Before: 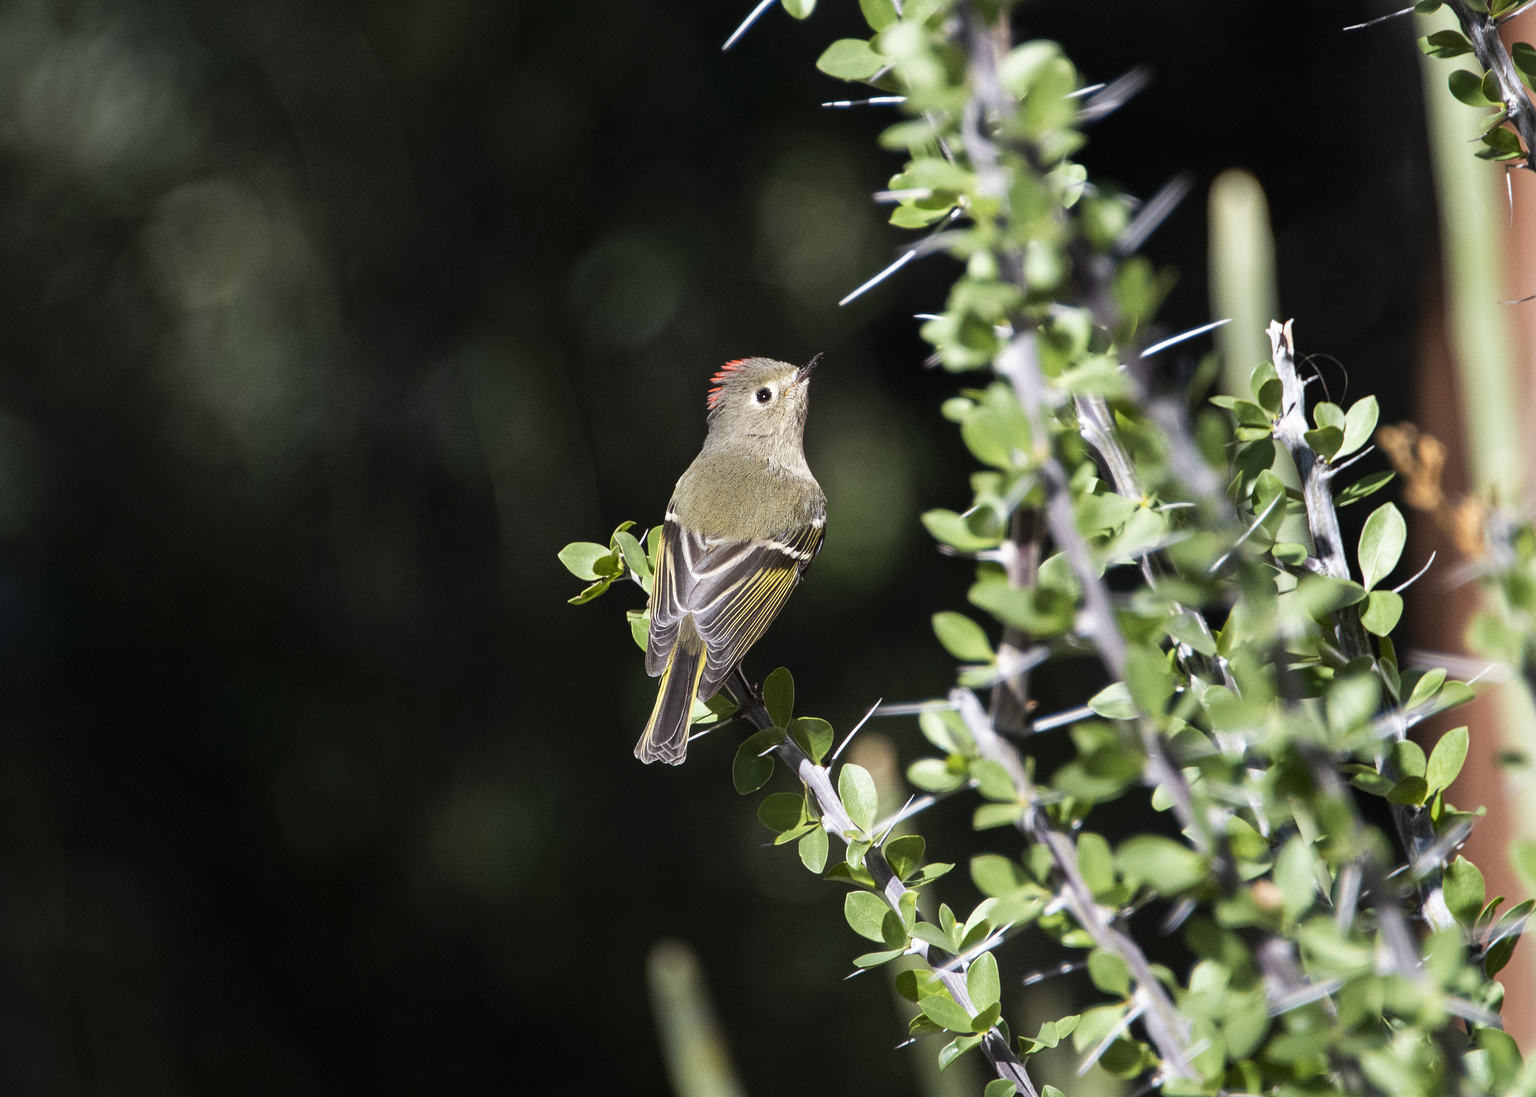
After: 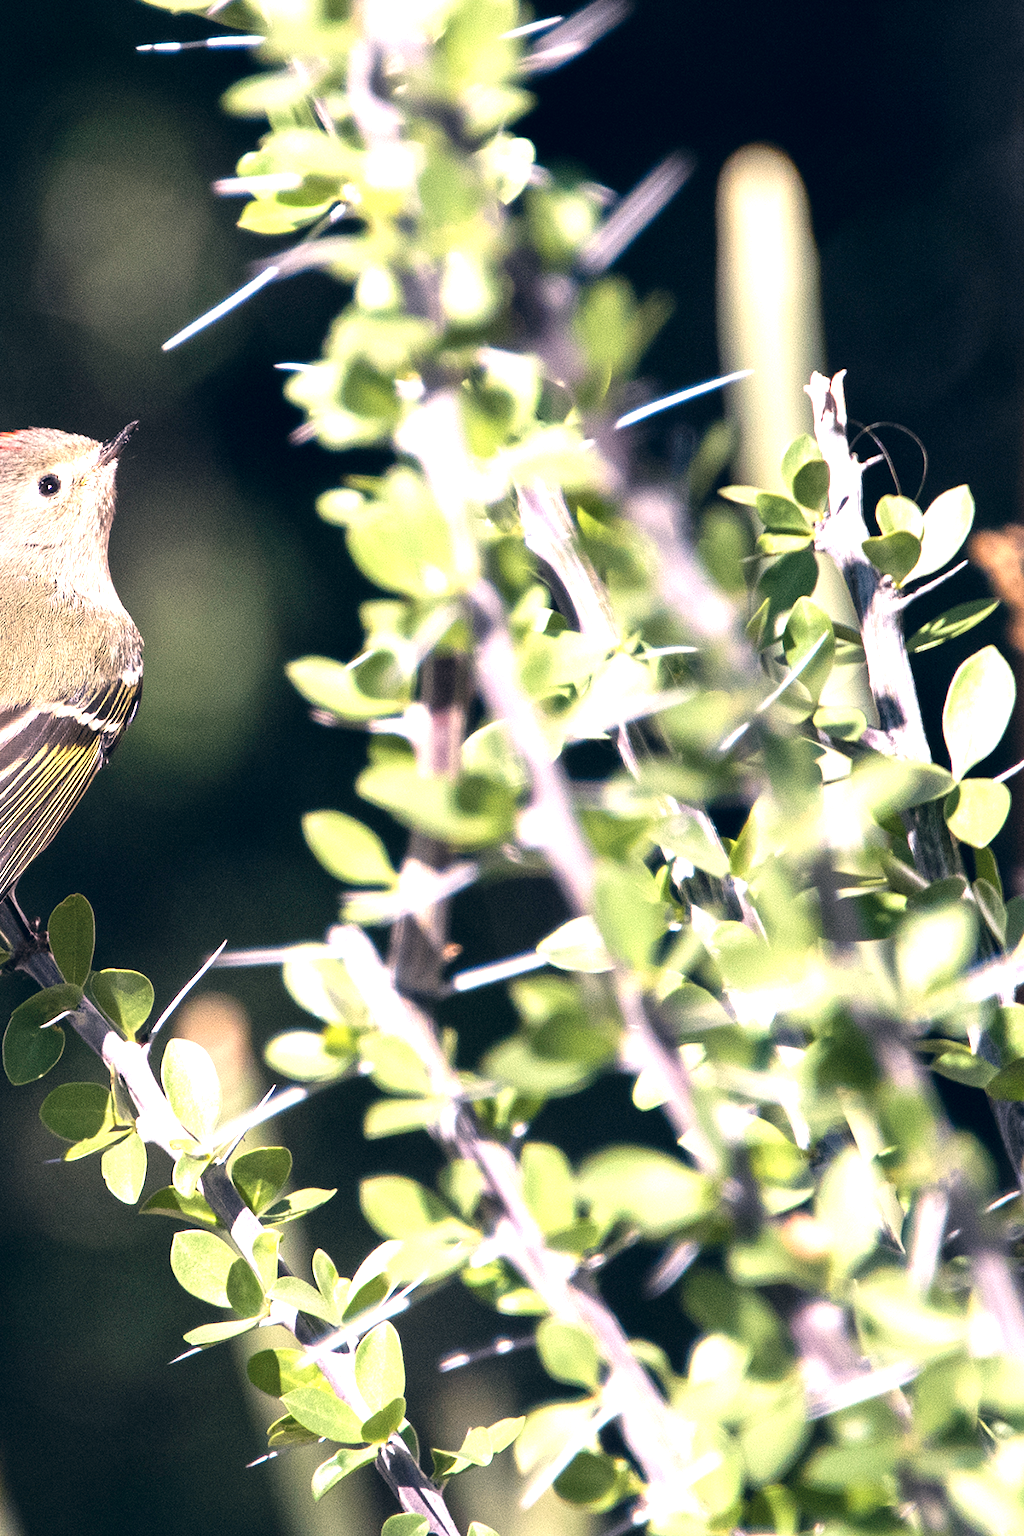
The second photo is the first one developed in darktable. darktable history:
exposure: black level correction 0, exposure 1.2 EV, compensate highlight preservation false
crop: left 47.628%, top 6.643%, right 7.874%
color correction: highlights a* 14.46, highlights b* 5.85, shadows a* -5.53, shadows b* -15.24, saturation 0.85
